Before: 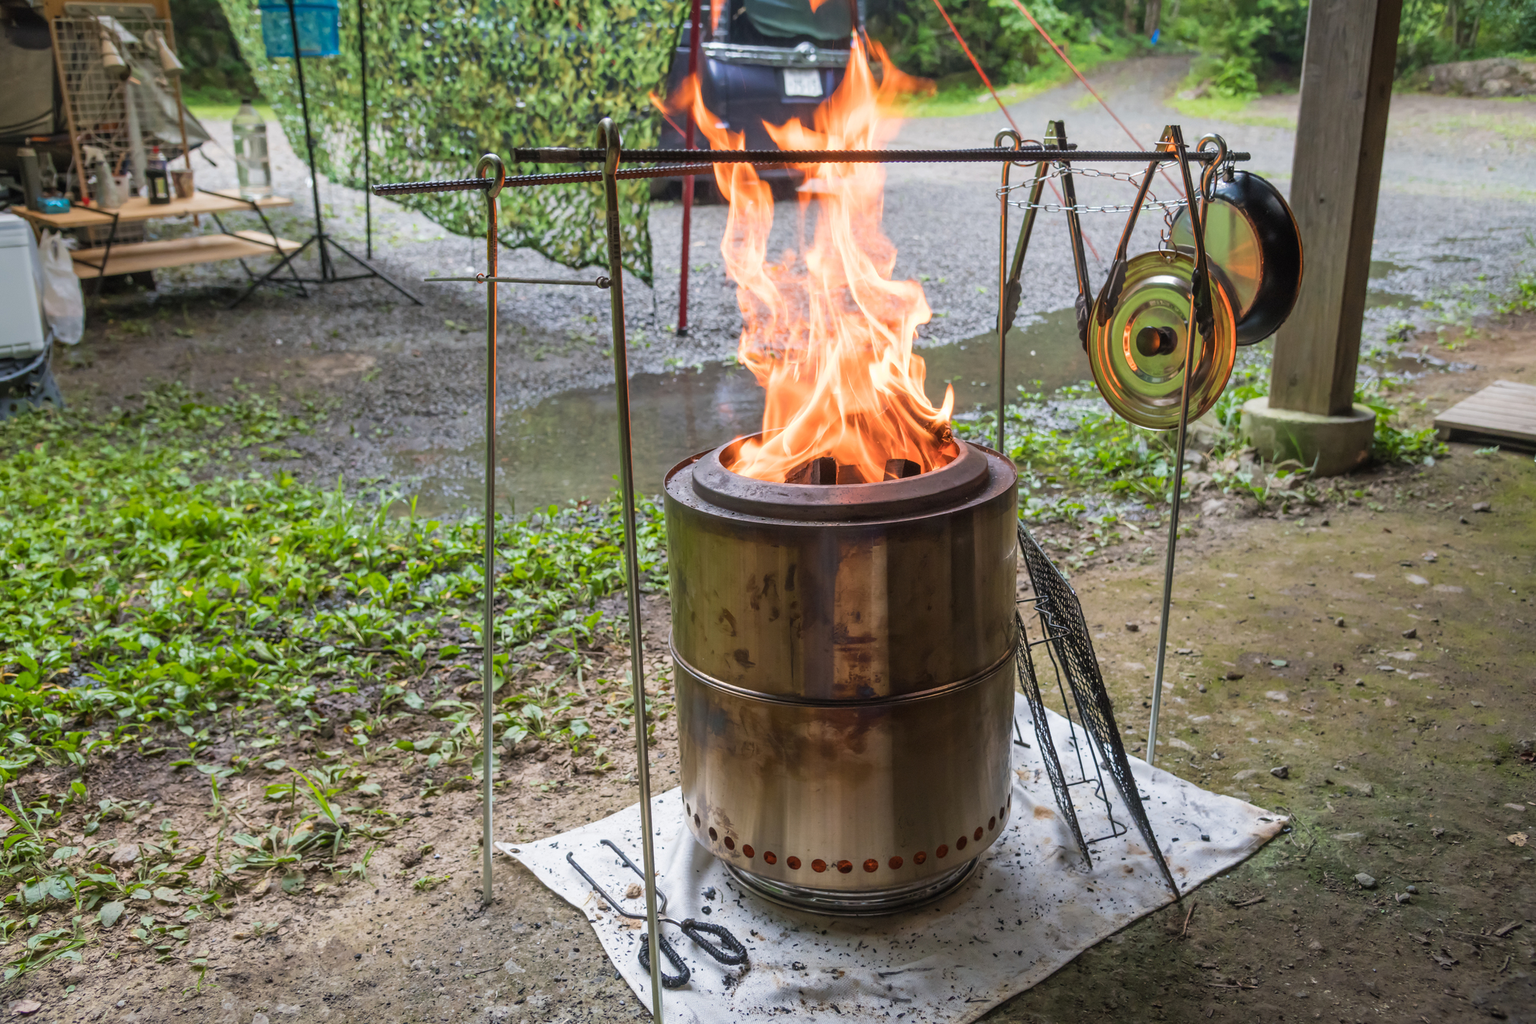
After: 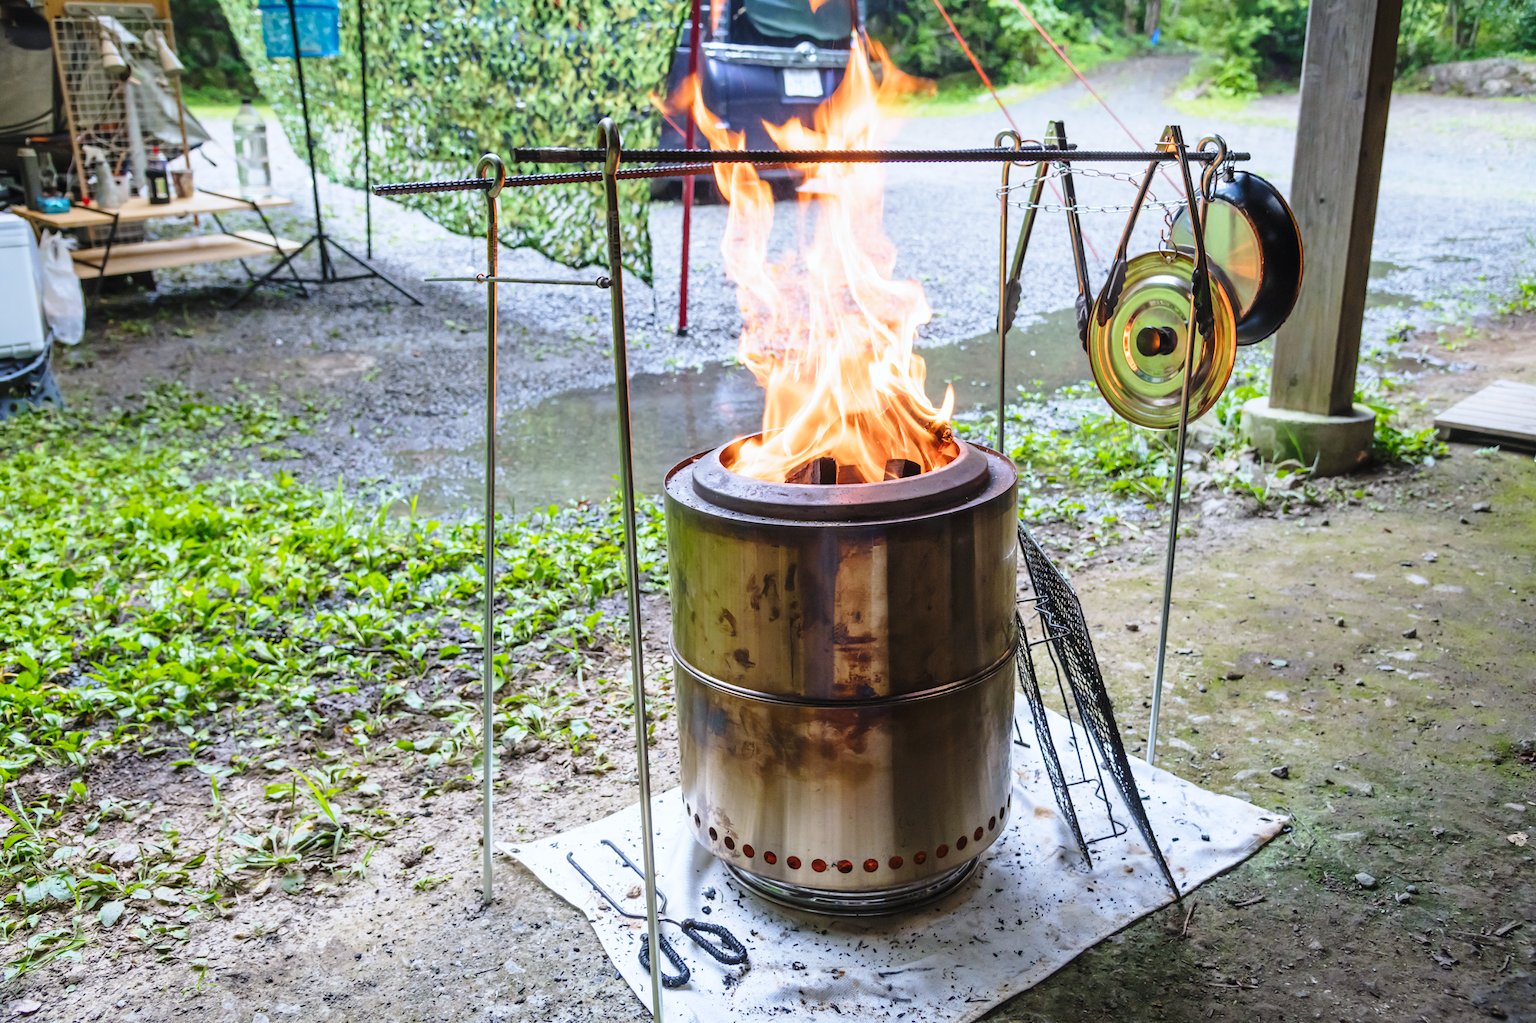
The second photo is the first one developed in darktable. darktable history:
white balance: red 0.926, green 1.003, blue 1.133
base curve: curves: ch0 [(0, 0) (0.028, 0.03) (0.121, 0.232) (0.46, 0.748) (0.859, 0.968) (1, 1)], preserve colors none
exposure: compensate highlight preservation false
